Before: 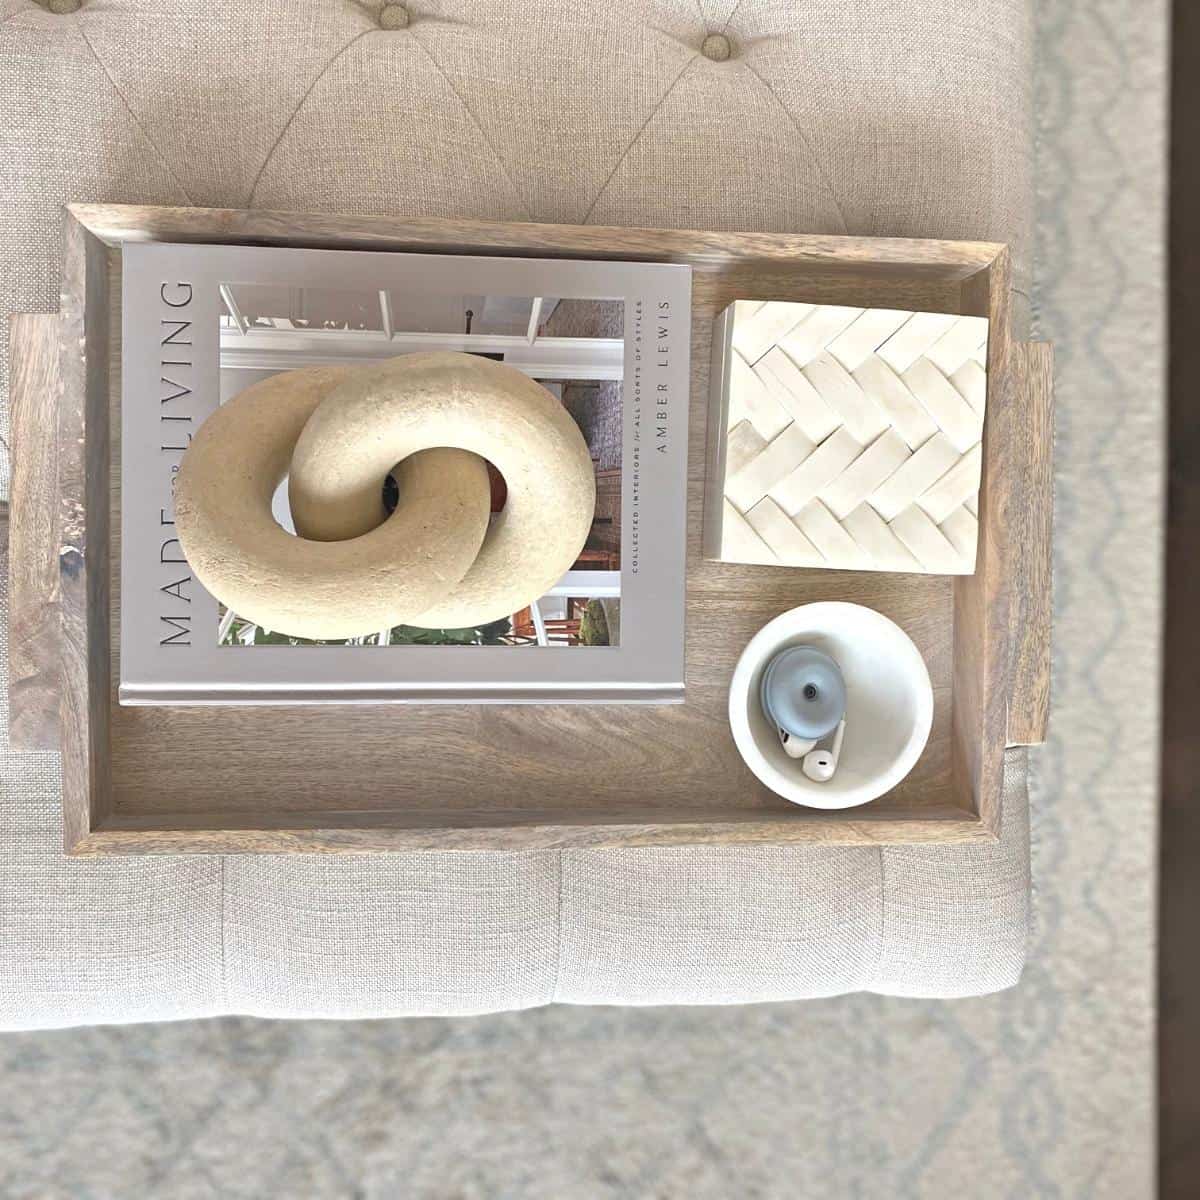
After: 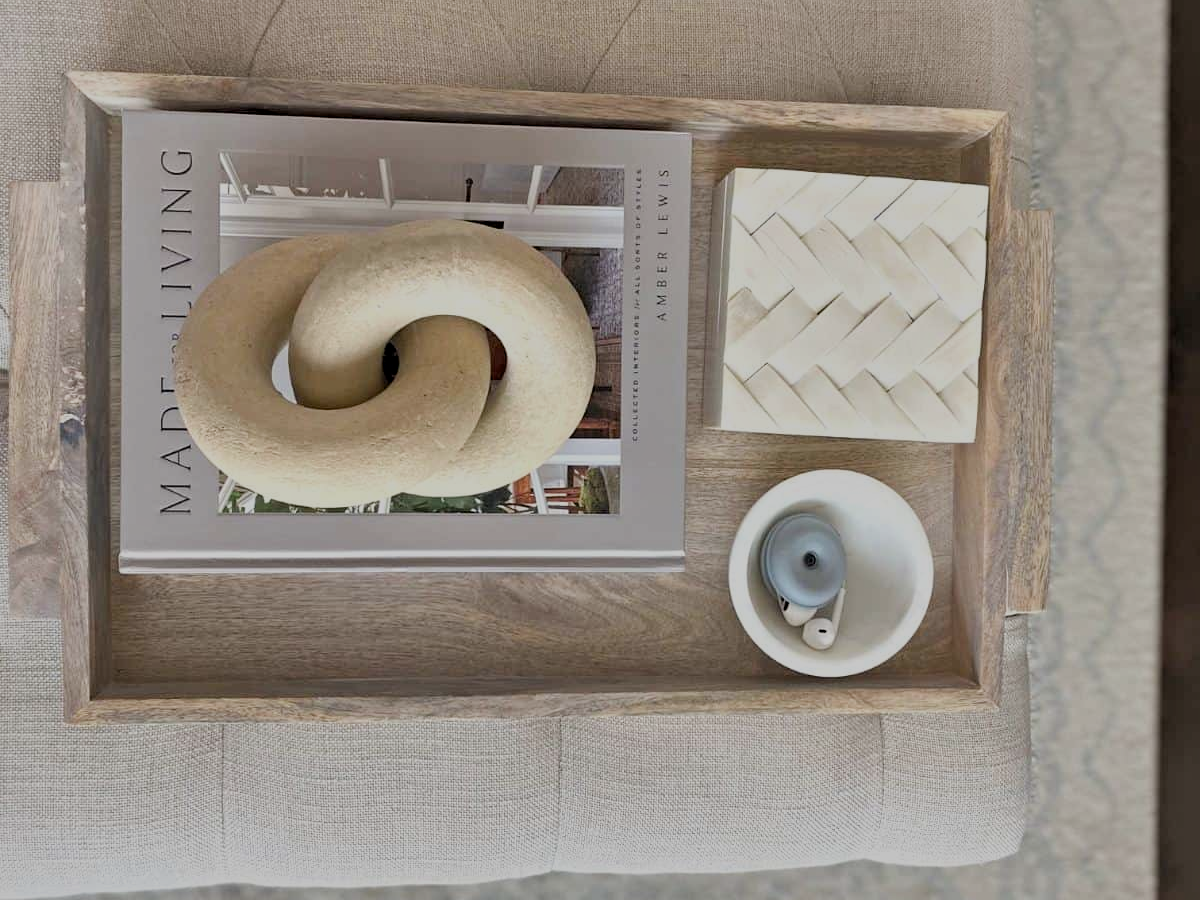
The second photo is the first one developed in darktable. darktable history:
crop: top 11.038%, bottom 13.962%
local contrast: mode bilateral grid, contrast 20, coarseness 50, detail 120%, midtone range 0.2
filmic rgb: black relative exposure -7.65 EV, white relative exposure 4.56 EV, hardness 3.61
exposure: black level correction 0.011, exposure -0.478 EV, compensate highlight preservation false
shadows and highlights: shadows 25, highlights -25
